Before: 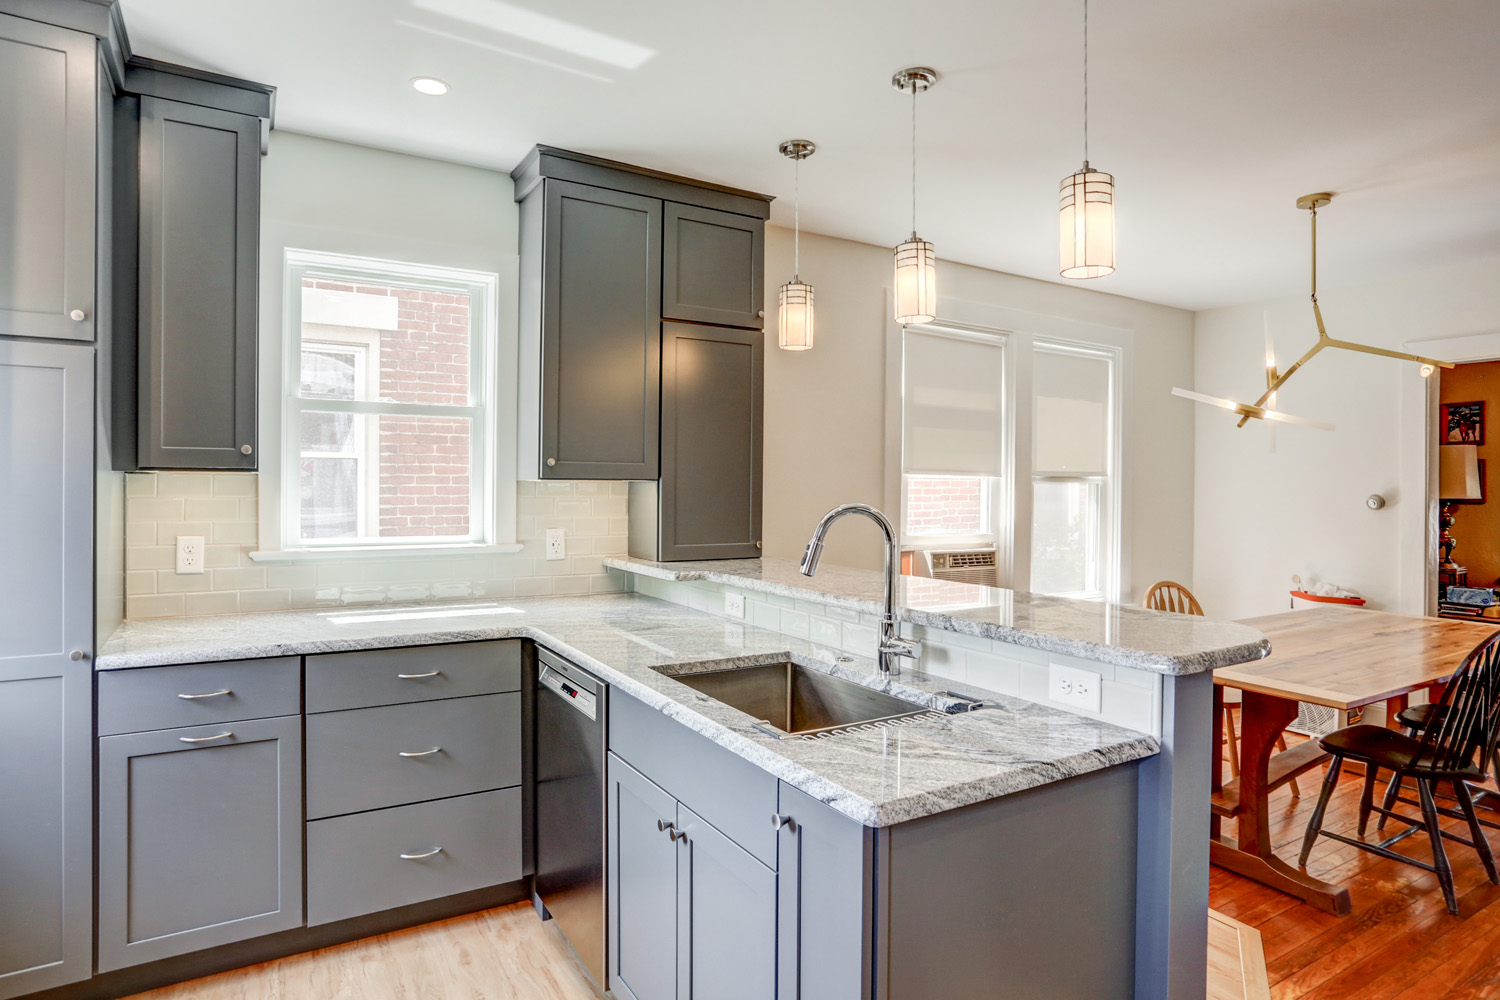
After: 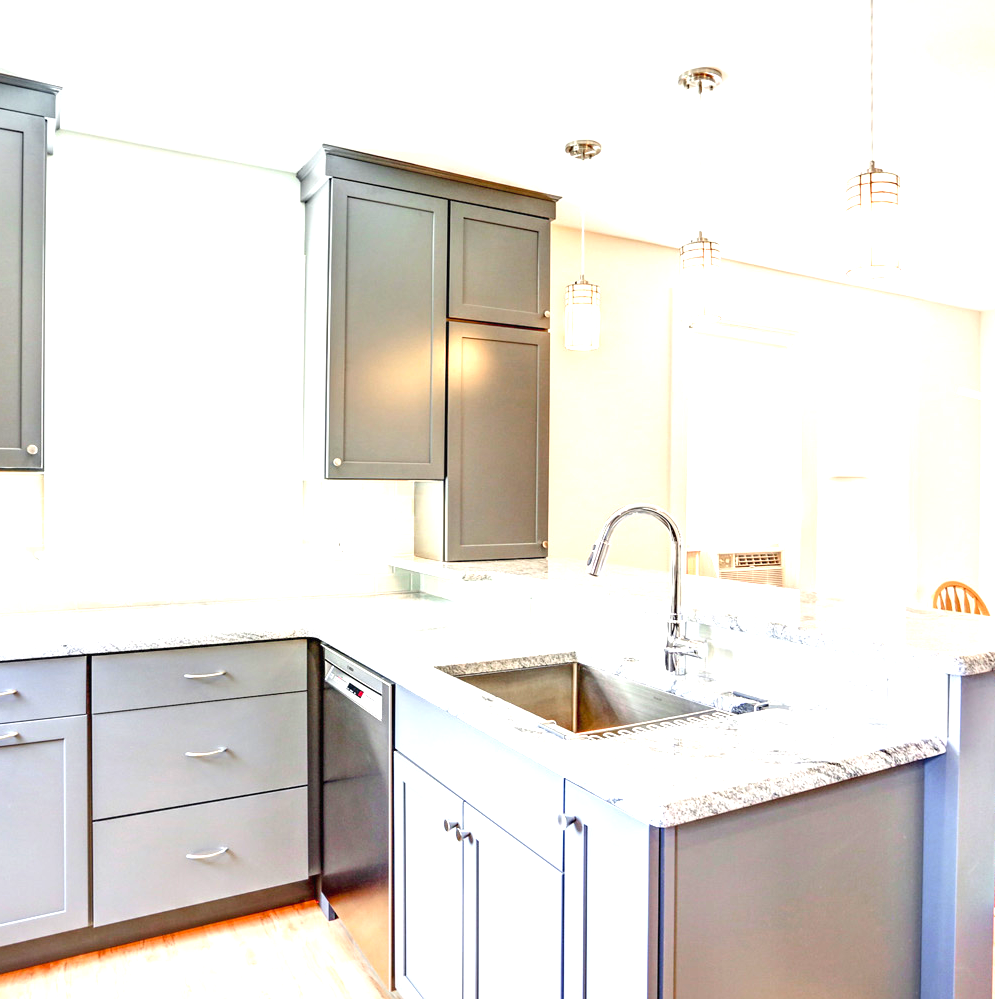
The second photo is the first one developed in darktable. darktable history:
contrast brightness saturation: contrast 0.03, brightness 0.056, saturation 0.132
exposure: black level correction 0, exposure 1.45 EV, compensate highlight preservation false
crop and rotate: left 14.326%, right 19.316%
